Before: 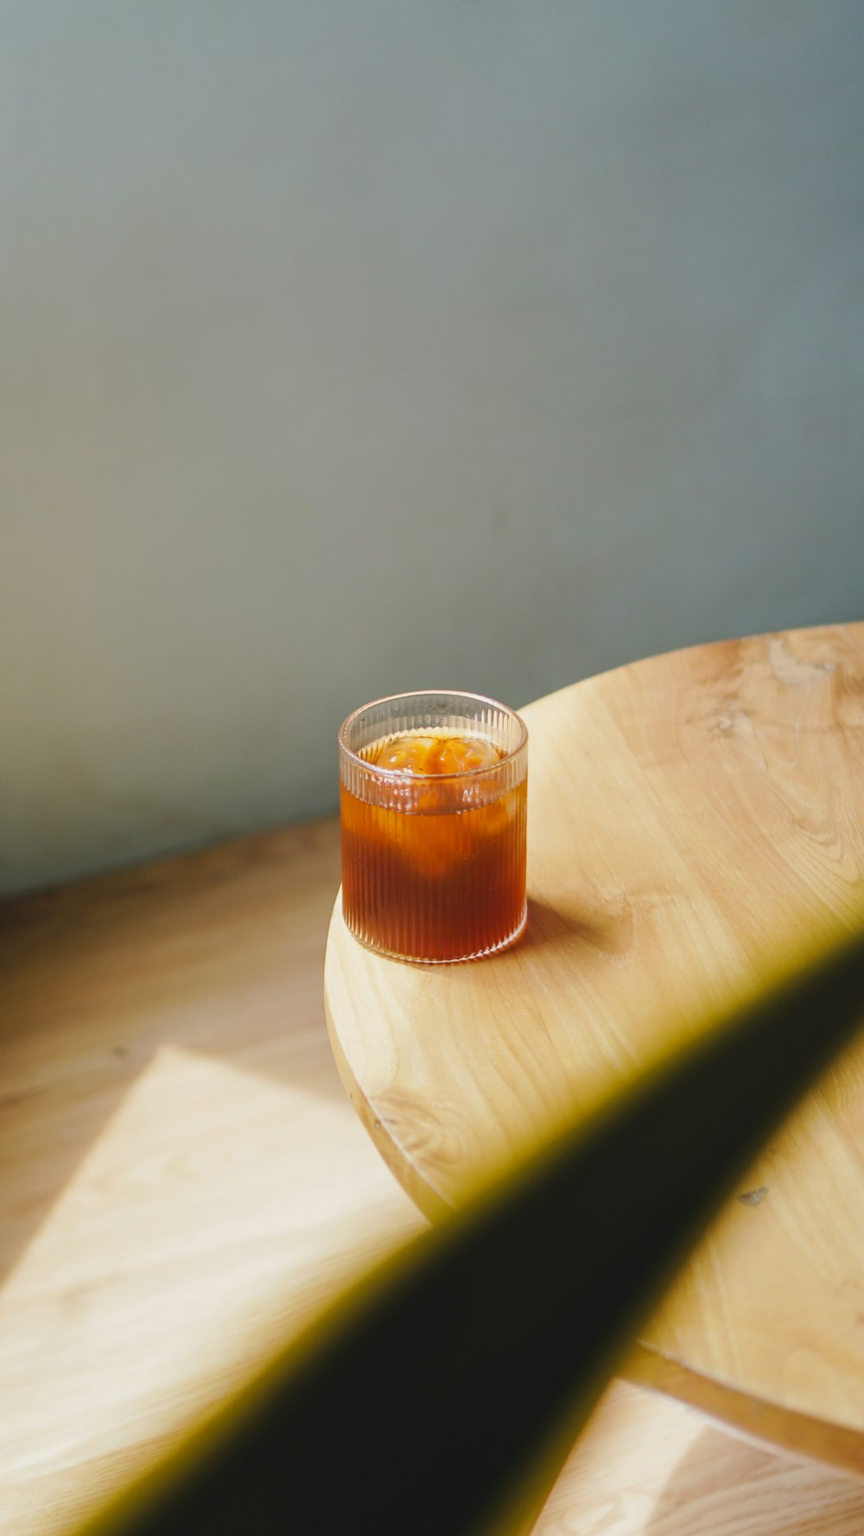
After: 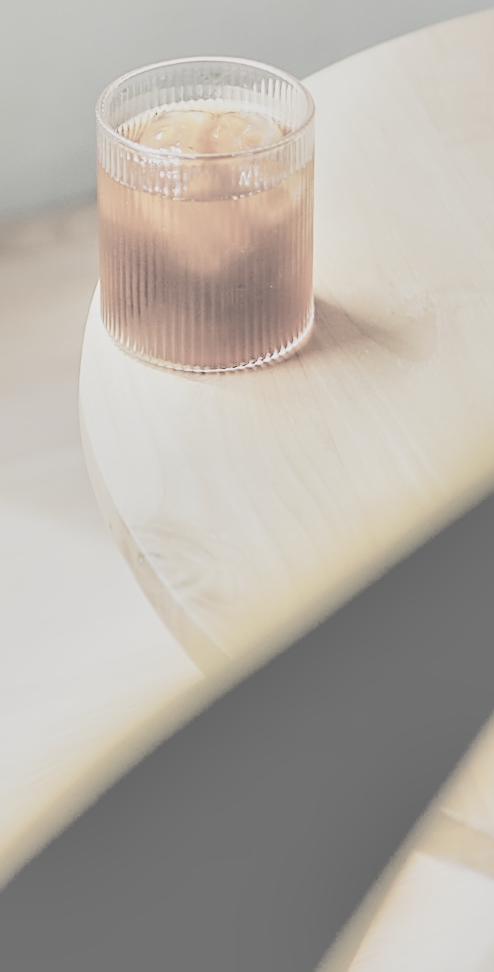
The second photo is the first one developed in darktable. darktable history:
local contrast: mode bilateral grid, contrast 20, coarseness 50, detail 171%, midtone range 0.2
exposure: compensate highlight preservation false
sharpen: on, module defaults
crop: left 29.672%, top 41.786%, right 20.851%, bottom 3.487%
rgb levels: levels [[0.027, 0.429, 0.996], [0, 0.5, 1], [0, 0.5, 1]]
contrast brightness saturation: contrast -0.32, brightness 0.75, saturation -0.78
filmic rgb: middle gray luminance 29%, black relative exposure -10.3 EV, white relative exposure 5.5 EV, threshold 6 EV, target black luminance 0%, hardness 3.95, latitude 2.04%, contrast 1.132, highlights saturation mix 5%, shadows ↔ highlights balance 15.11%, preserve chrominance no, color science v3 (2019), use custom middle-gray values true, iterations of high-quality reconstruction 0, enable highlight reconstruction true
